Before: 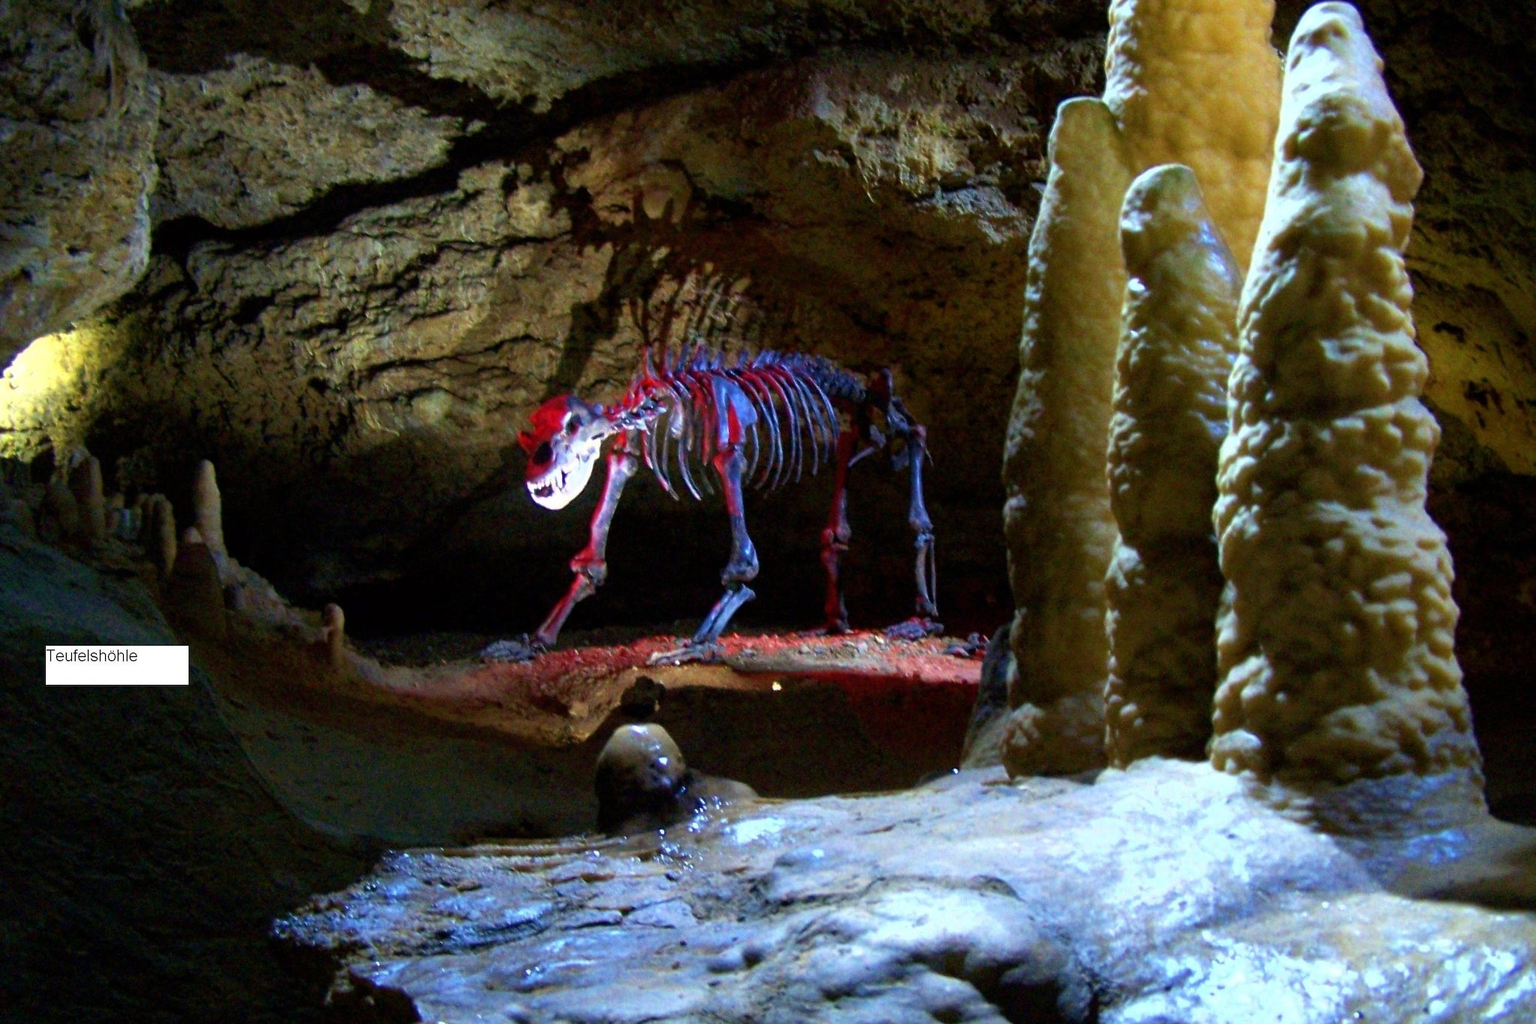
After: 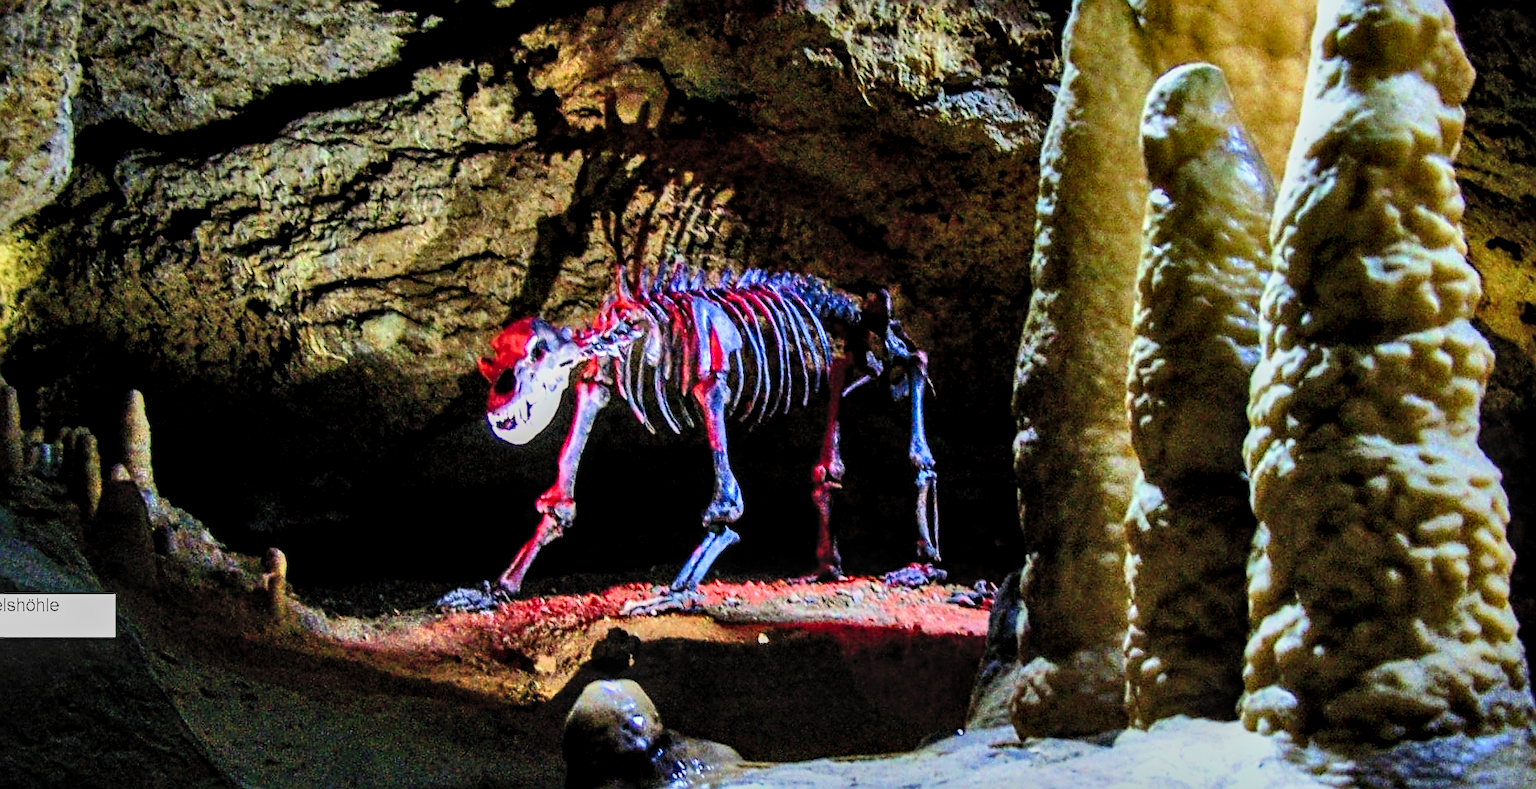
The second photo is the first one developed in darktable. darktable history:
crop: left 5.475%, top 10.45%, right 3.747%, bottom 19.509%
local contrast: highlights 21%, detail 150%
sharpen: amount 0.747
contrast brightness saturation: contrast 0.203, brightness 0.158, saturation 0.222
tone curve: curves: ch0 [(0, 0) (0.058, 0.037) (0.214, 0.183) (0.304, 0.288) (0.561, 0.554) (0.687, 0.677) (0.768, 0.768) (0.858, 0.861) (0.987, 0.945)]; ch1 [(0, 0) (0.172, 0.123) (0.312, 0.296) (0.432, 0.448) (0.471, 0.469) (0.502, 0.5) (0.521, 0.505) (0.565, 0.569) (0.663, 0.663) (0.703, 0.721) (0.857, 0.917) (1, 1)]; ch2 [(0, 0) (0.411, 0.424) (0.485, 0.497) (0.502, 0.5) (0.517, 0.511) (0.556, 0.551) (0.626, 0.594) (0.709, 0.661) (1, 1)], preserve colors none
filmic rgb: black relative exposure -7.65 EV, white relative exposure 4.56 EV, hardness 3.61, color science v5 (2021), contrast in shadows safe, contrast in highlights safe
shadows and highlights: low approximation 0.01, soften with gaussian
